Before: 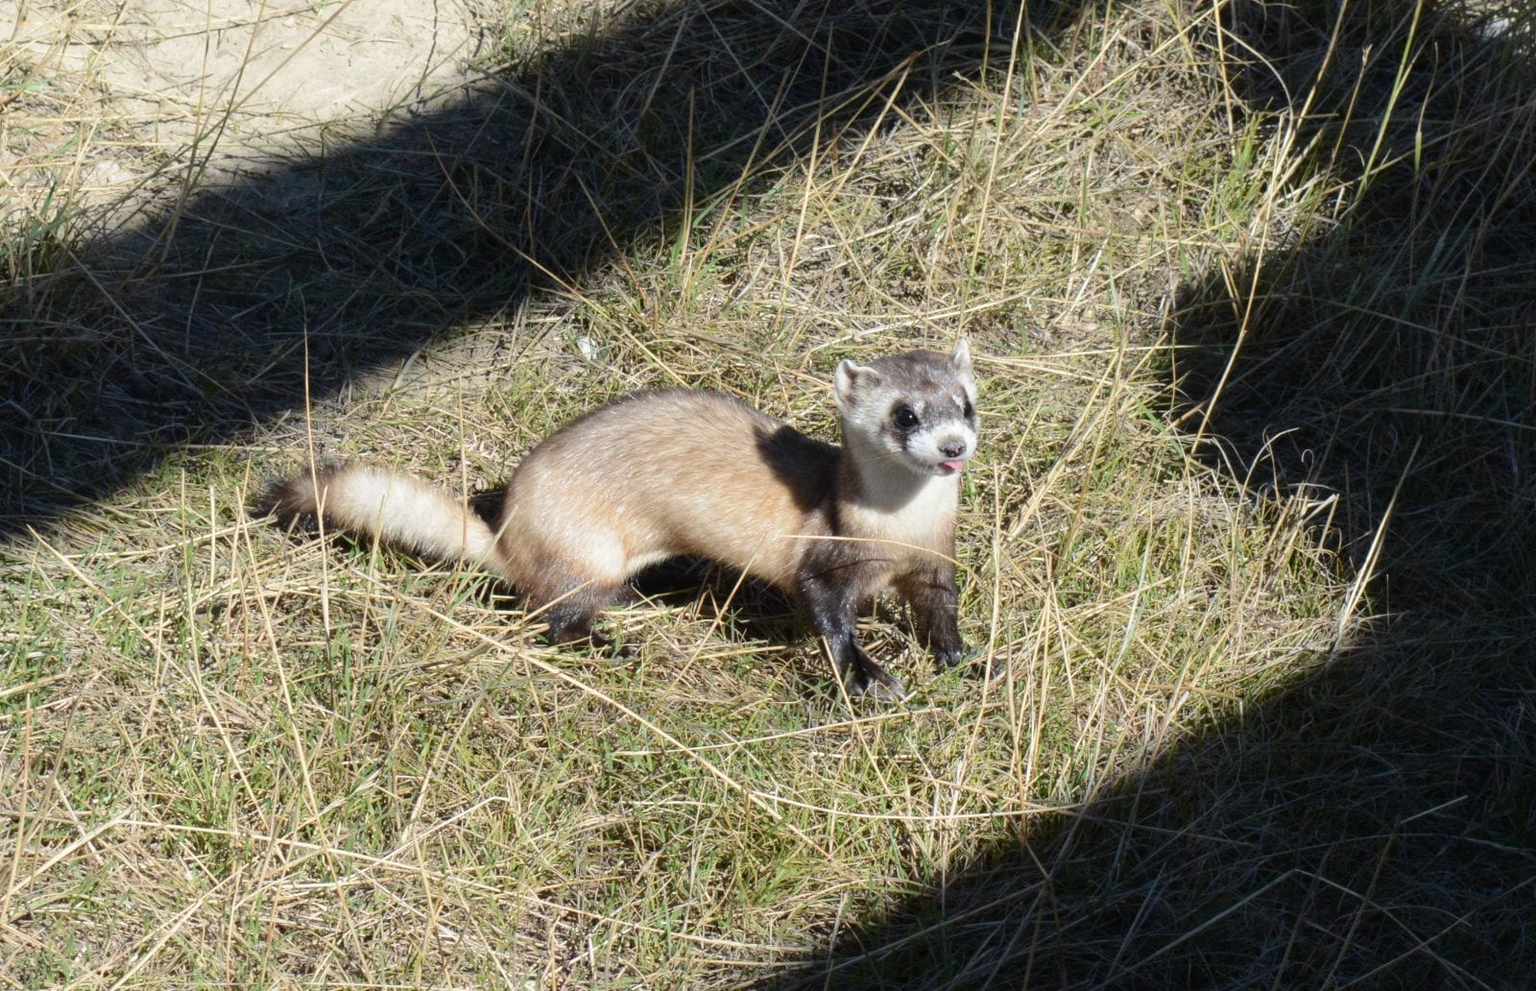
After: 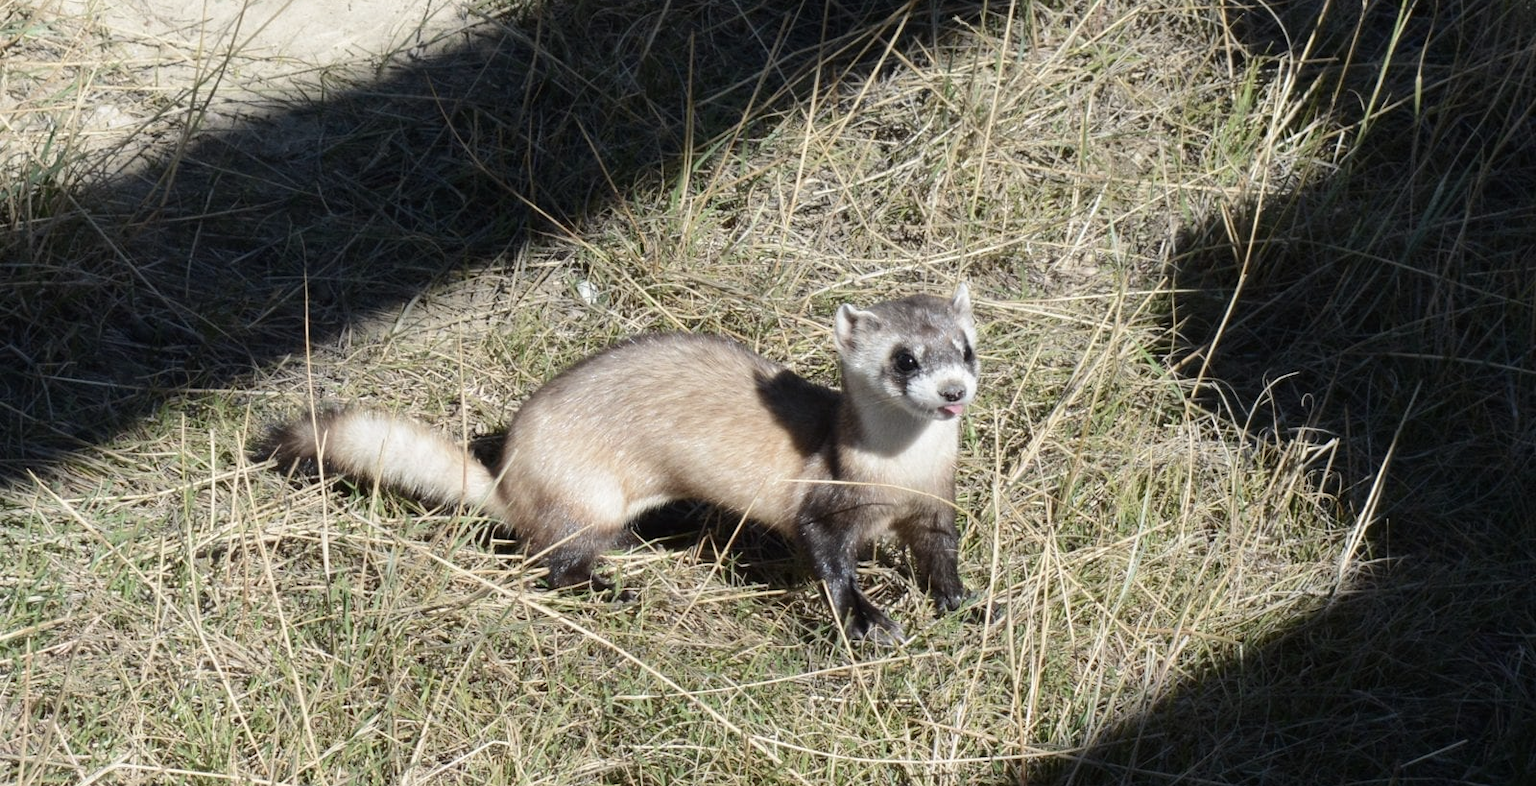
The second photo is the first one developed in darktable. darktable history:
contrast brightness saturation: contrast 0.057, brightness -0.009, saturation -0.245
crop and rotate: top 5.669%, bottom 14.923%
